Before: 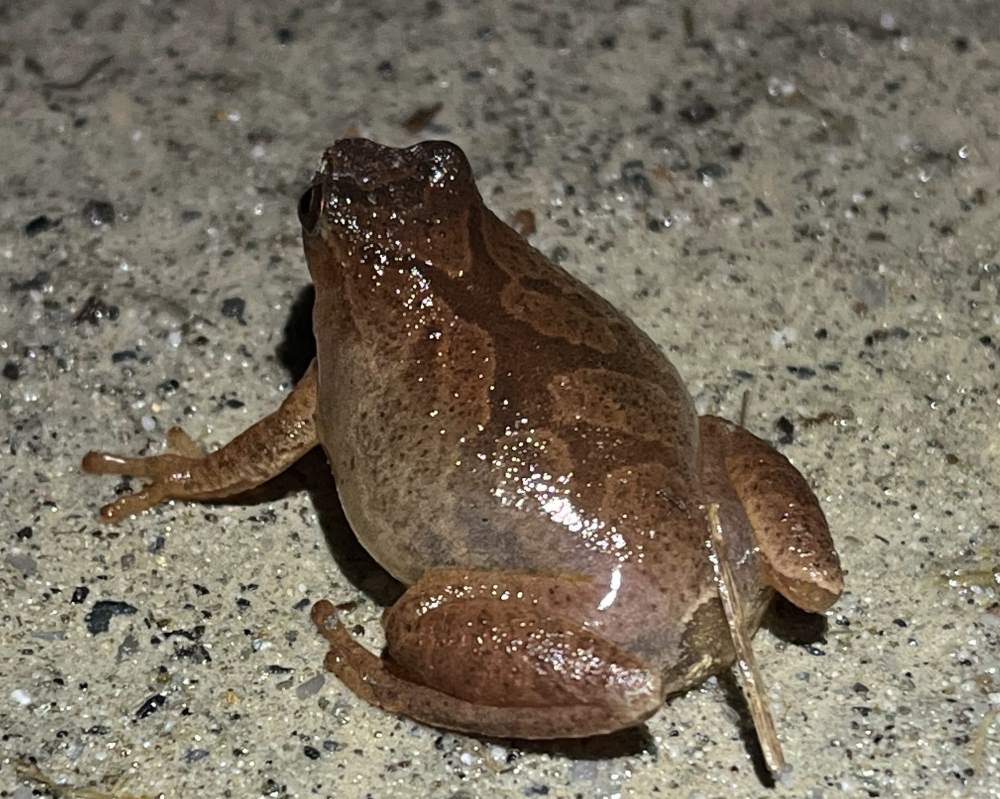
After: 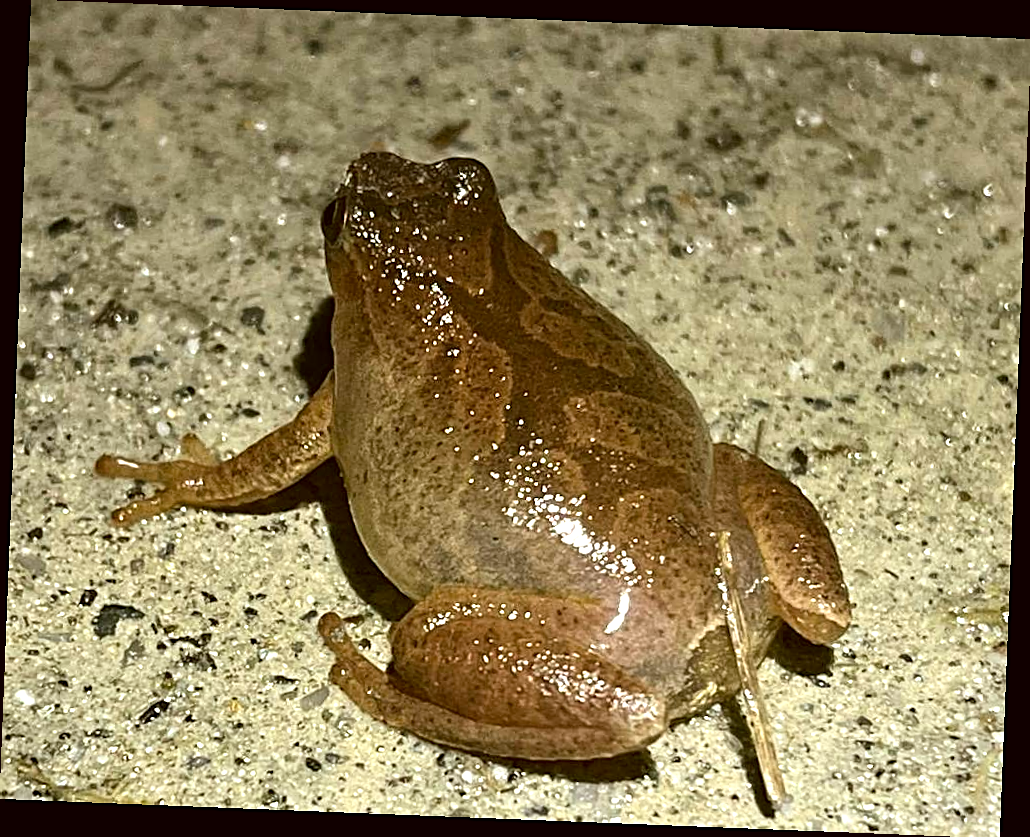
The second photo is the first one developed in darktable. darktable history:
exposure: black level correction 0, exposure 0.7 EV, compensate exposure bias true, compensate highlight preservation false
color correction: highlights a* -1.43, highlights b* 10.12, shadows a* 0.395, shadows b* 19.35
rotate and perspective: rotation 2.27°, automatic cropping off
sharpen: on, module defaults
tone equalizer: on, module defaults
